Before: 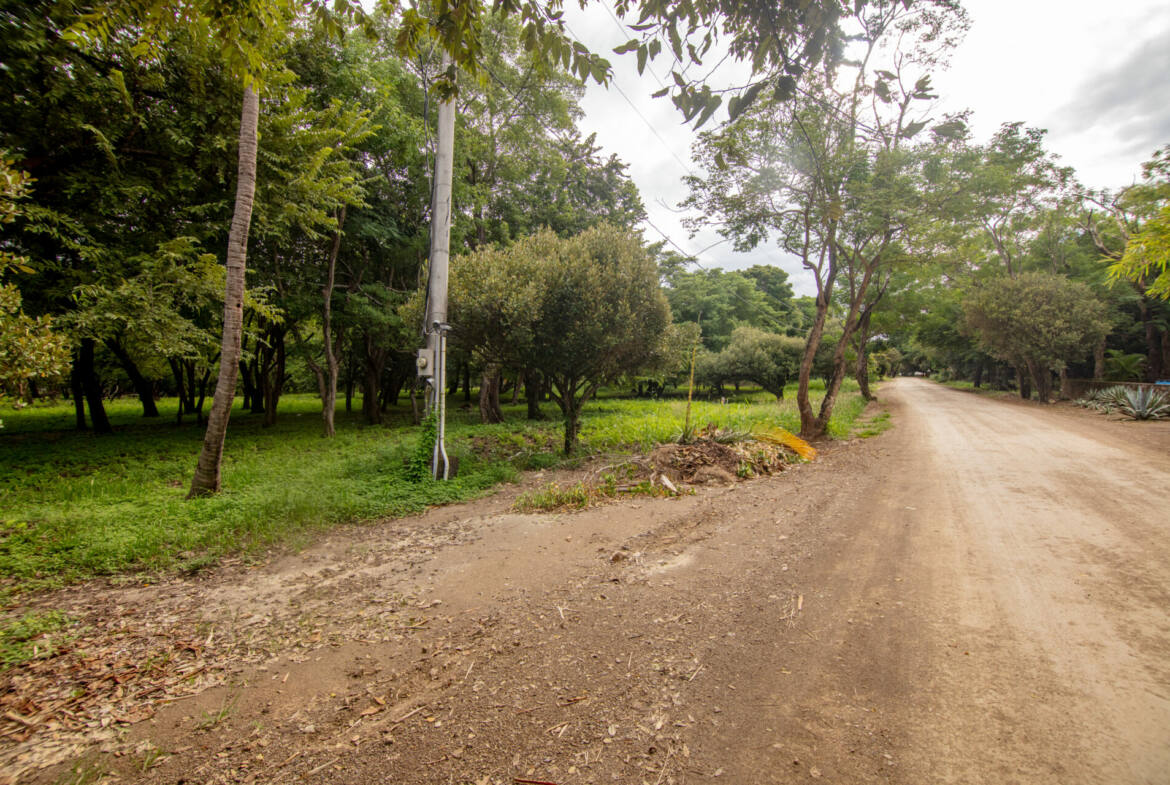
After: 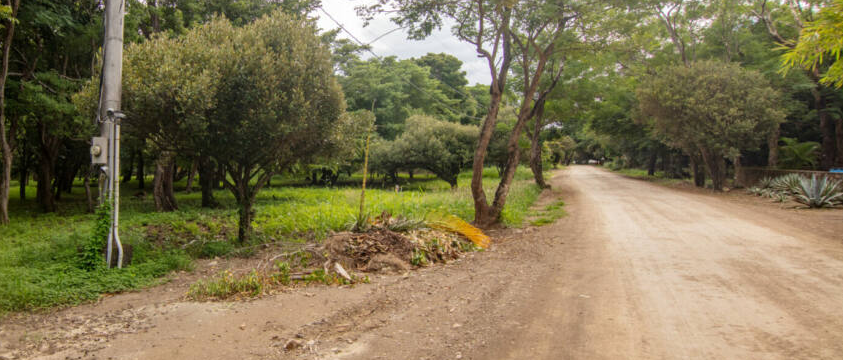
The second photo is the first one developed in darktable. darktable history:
crop and rotate: left 27.938%, top 27.046%, bottom 27.046%
tone equalizer: on, module defaults
